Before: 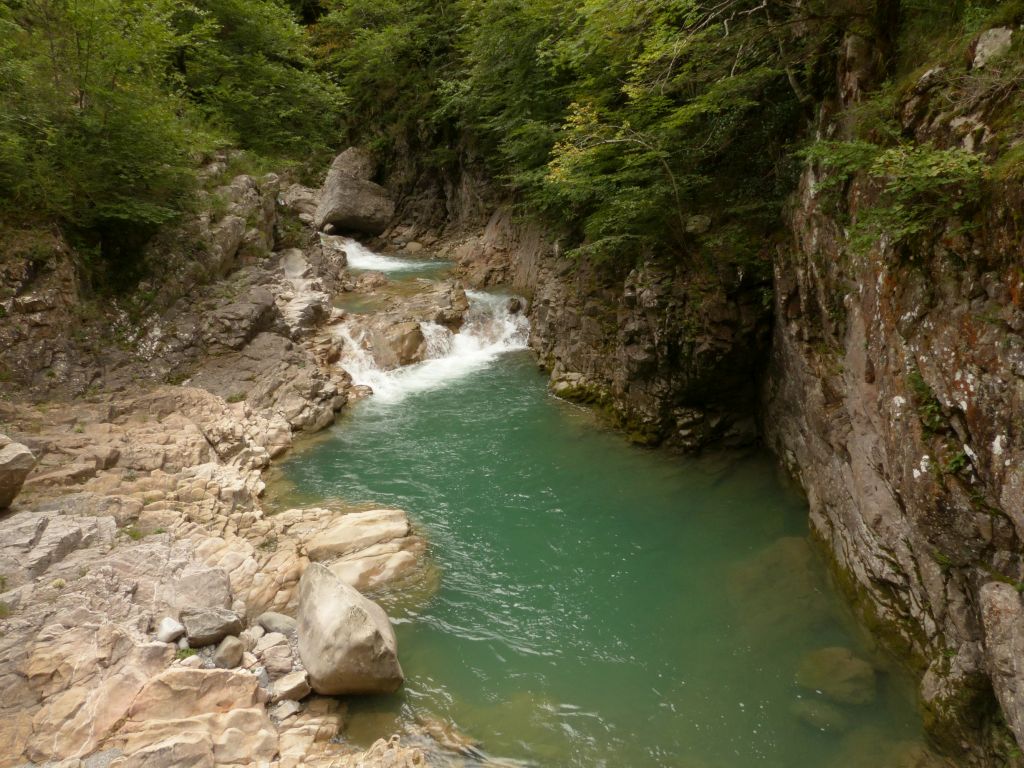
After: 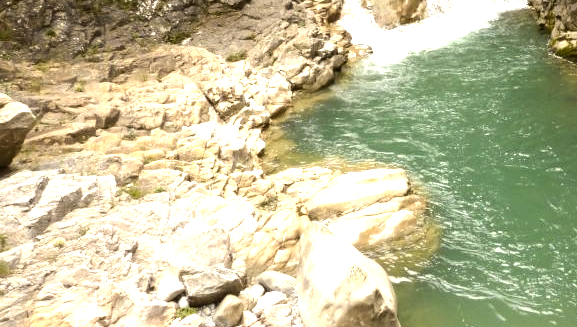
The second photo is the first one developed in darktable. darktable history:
exposure: exposure 0.669 EV, compensate highlight preservation false
tone equalizer: -8 EV -0.75 EV, -7 EV -0.7 EV, -6 EV -0.6 EV, -5 EV -0.4 EV, -3 EV 0.4 EV, -2 EV 0.6 EV, -1 EV 0.7 EV, +0 EV 0.75 EV, edges refinement/feathering 500, mask exposure compensation -1.57 EV, preserve details no
crop: top 44.483%, right 43.593%, bottom 12.892%
color contrast: green-magenta contrast 0.8, blue-yellow contrast 1.1, unbound 0
